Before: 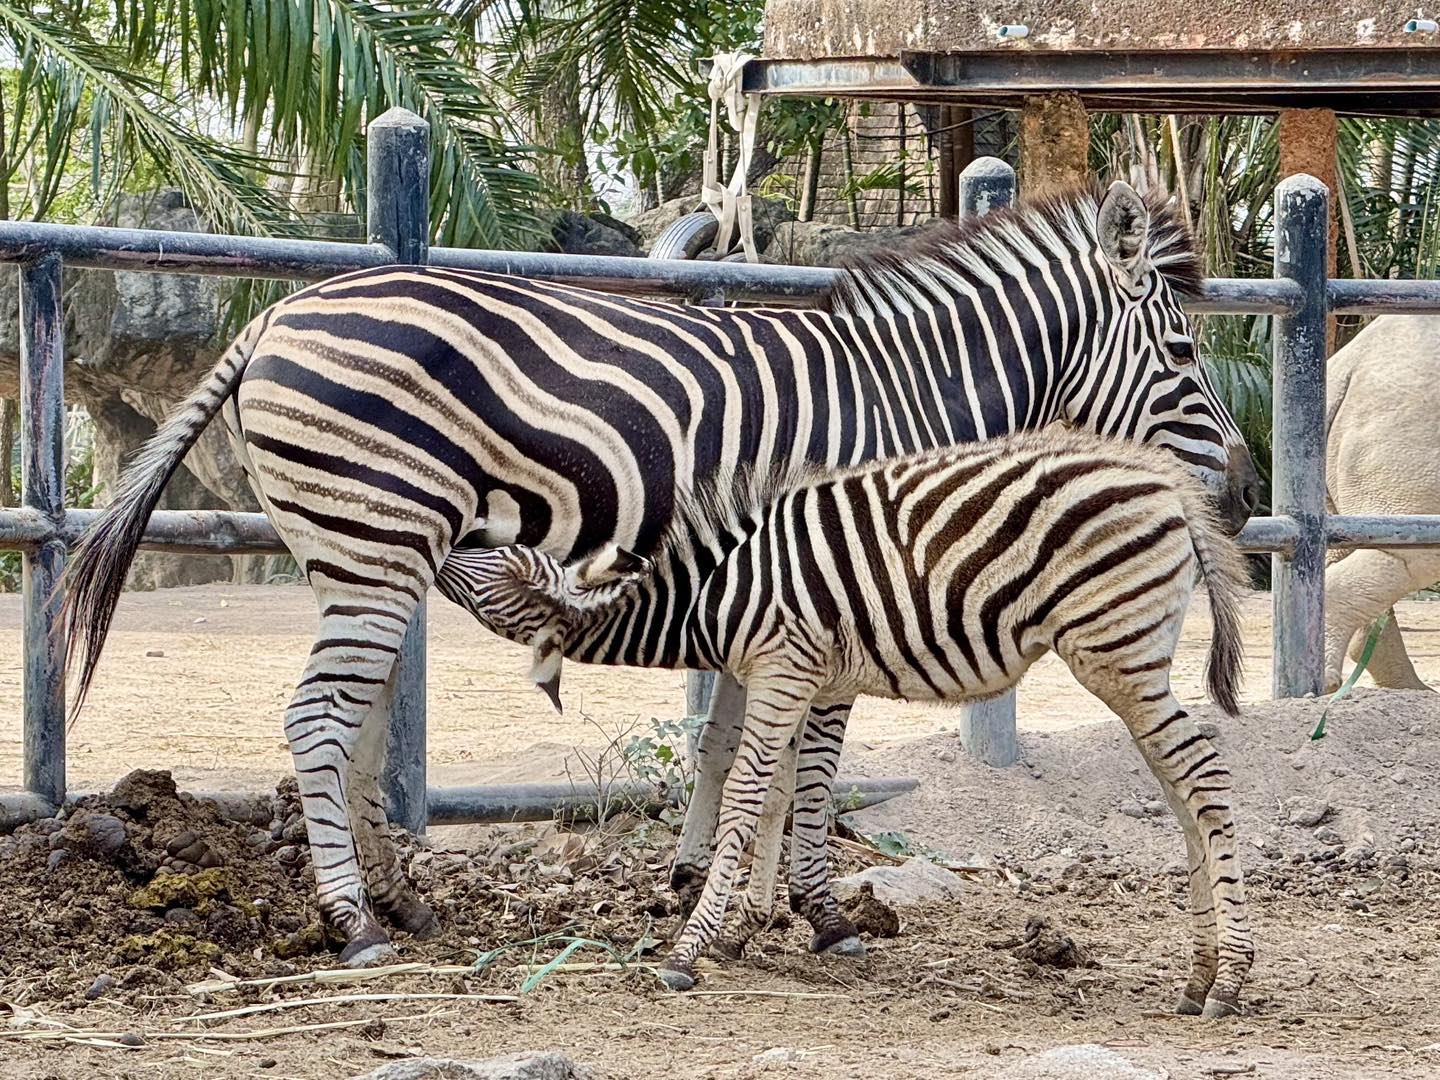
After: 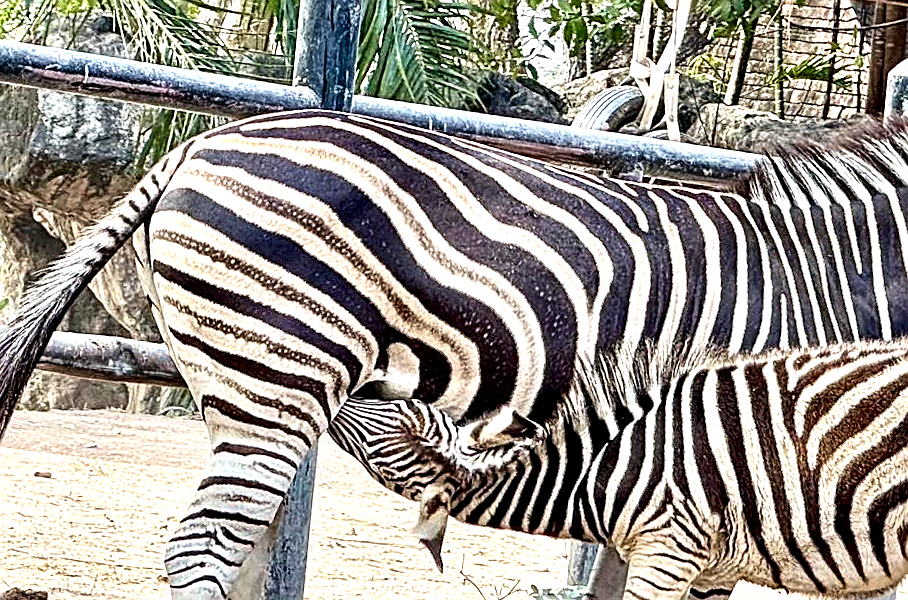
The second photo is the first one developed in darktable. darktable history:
contrast equalizer: octaves 7, y [[0.601, 0.6, 0.598, 0.598, 0.6, 0.601], [0.5 ×6], [0.5 ×6], [0 ×6], [0 ×6]]
crop and rotate: angle -5.38°, left 2.092%, top 7.045%, right 27.239%, bottom 30.642%
sharpen: amount 0.588
exposure: black level correction 0, exposure 0.697 EV, compensate highlight preservation false
